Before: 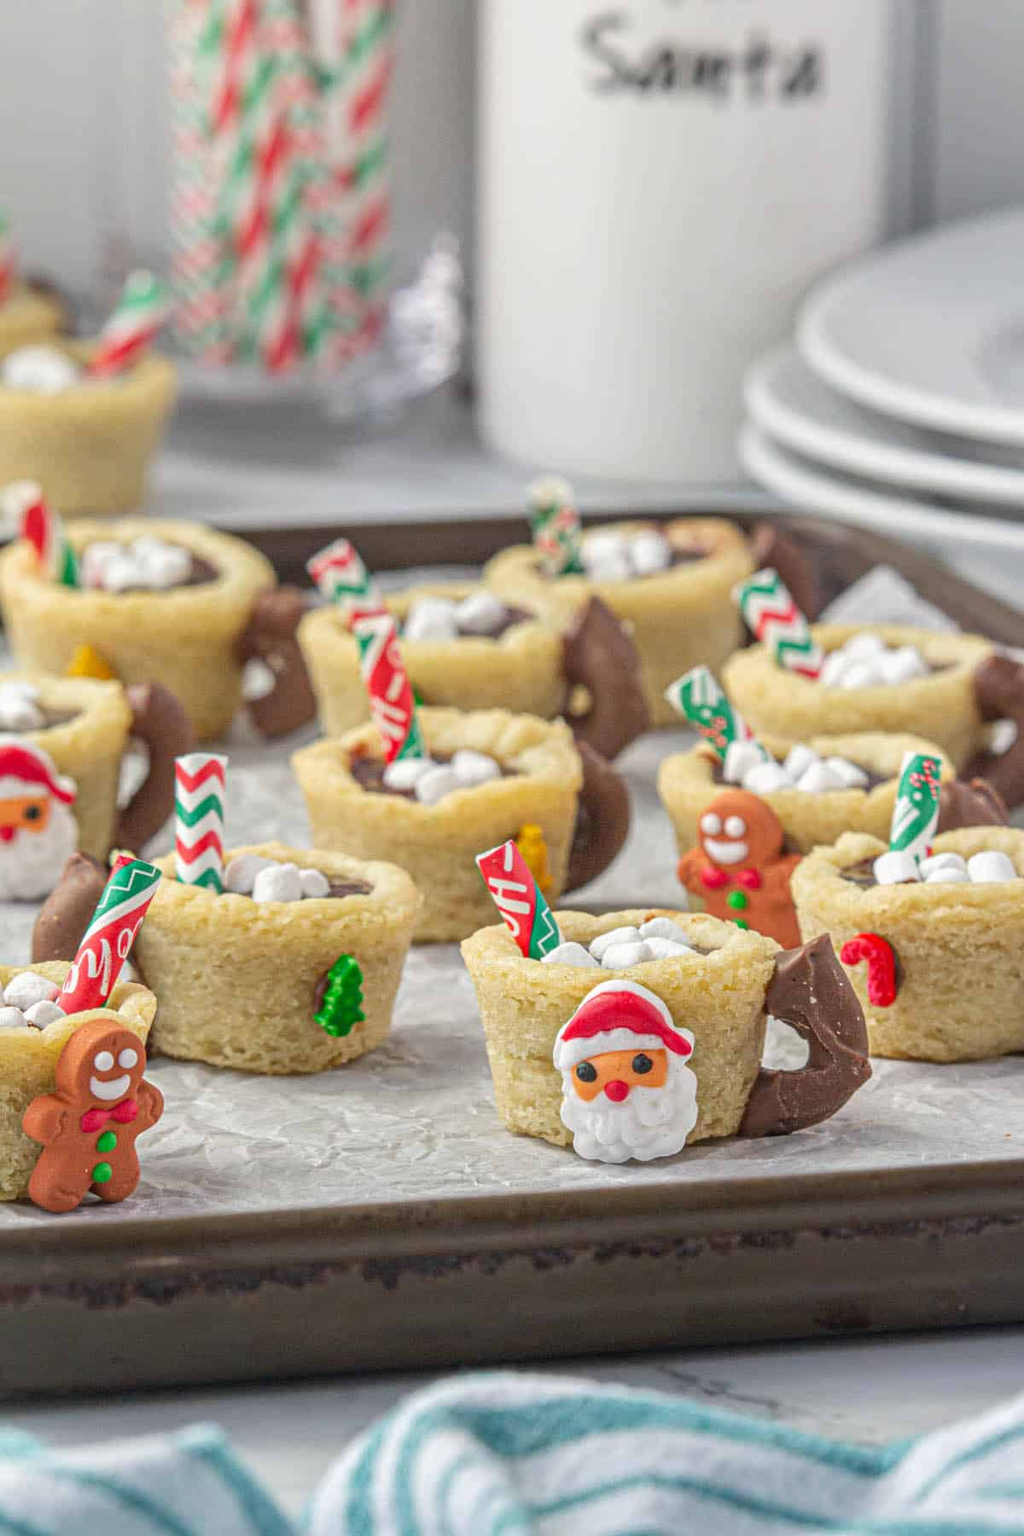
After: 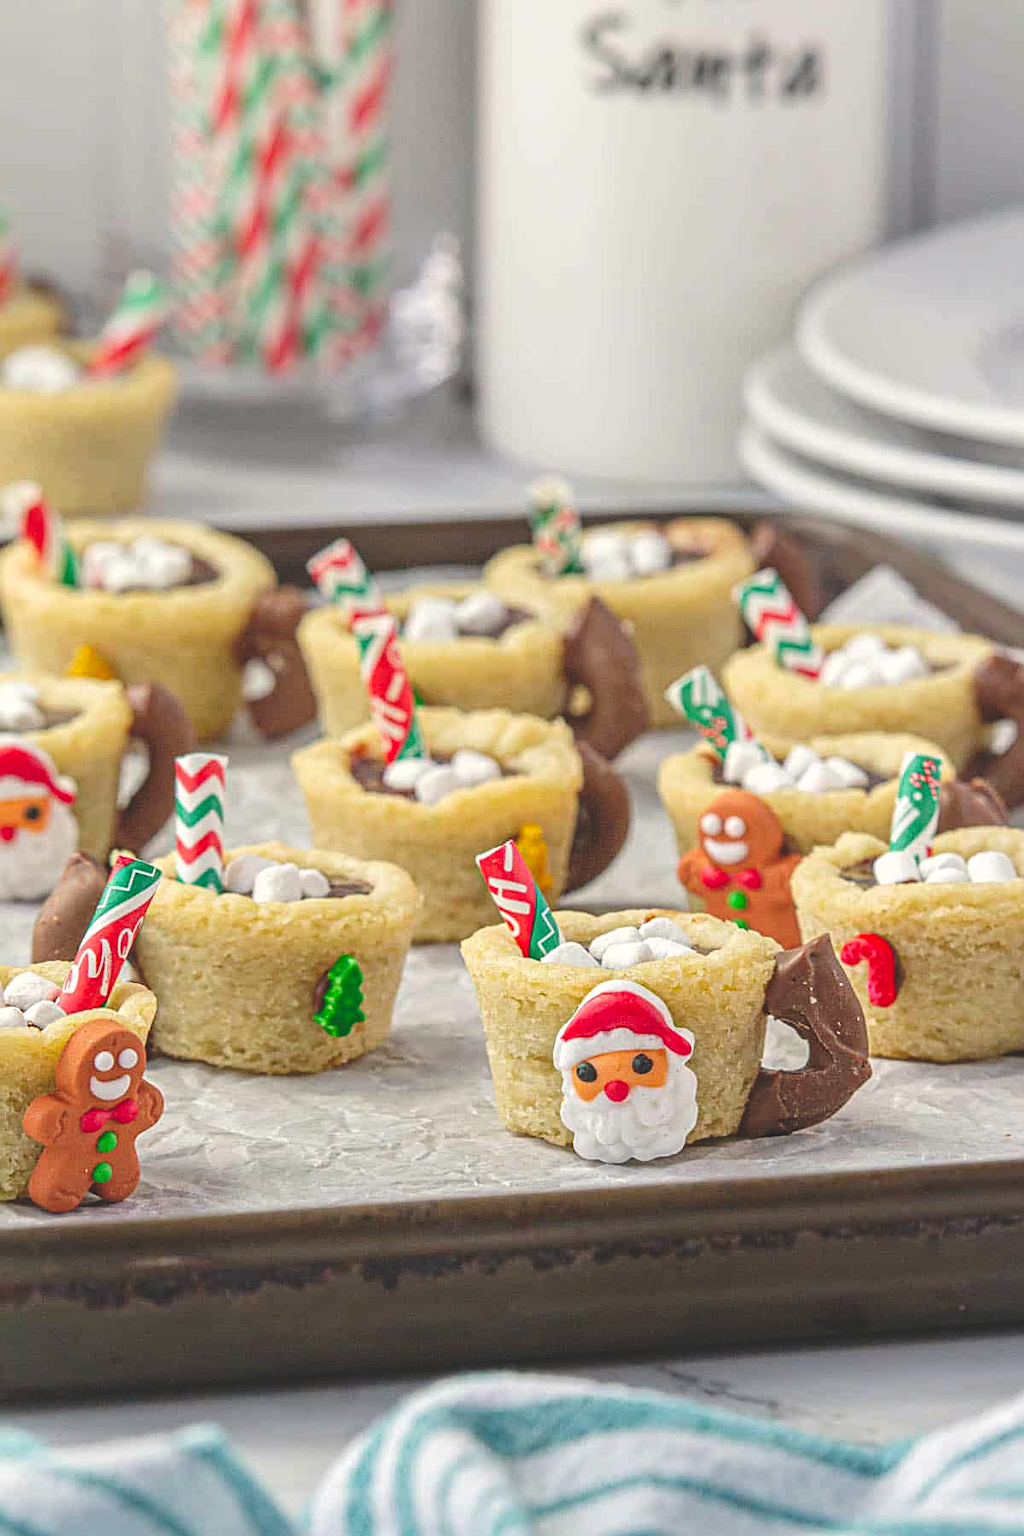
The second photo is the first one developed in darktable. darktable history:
exposure: black level correction -0.041, exposure 0.059 EV, compensate exposure bias true, compensate highlight preservation false
base curve: curves: ch0 [(0, 0) (0.073, 0.04) (0.157, 0.139) (0.492, 0.492) (0.758, 0.758) (1, 1)], preserve colors none
color correction: highlights a* 0.614, highlights b* 2.83, saturation 1.08
sharpen: on, module defaults
